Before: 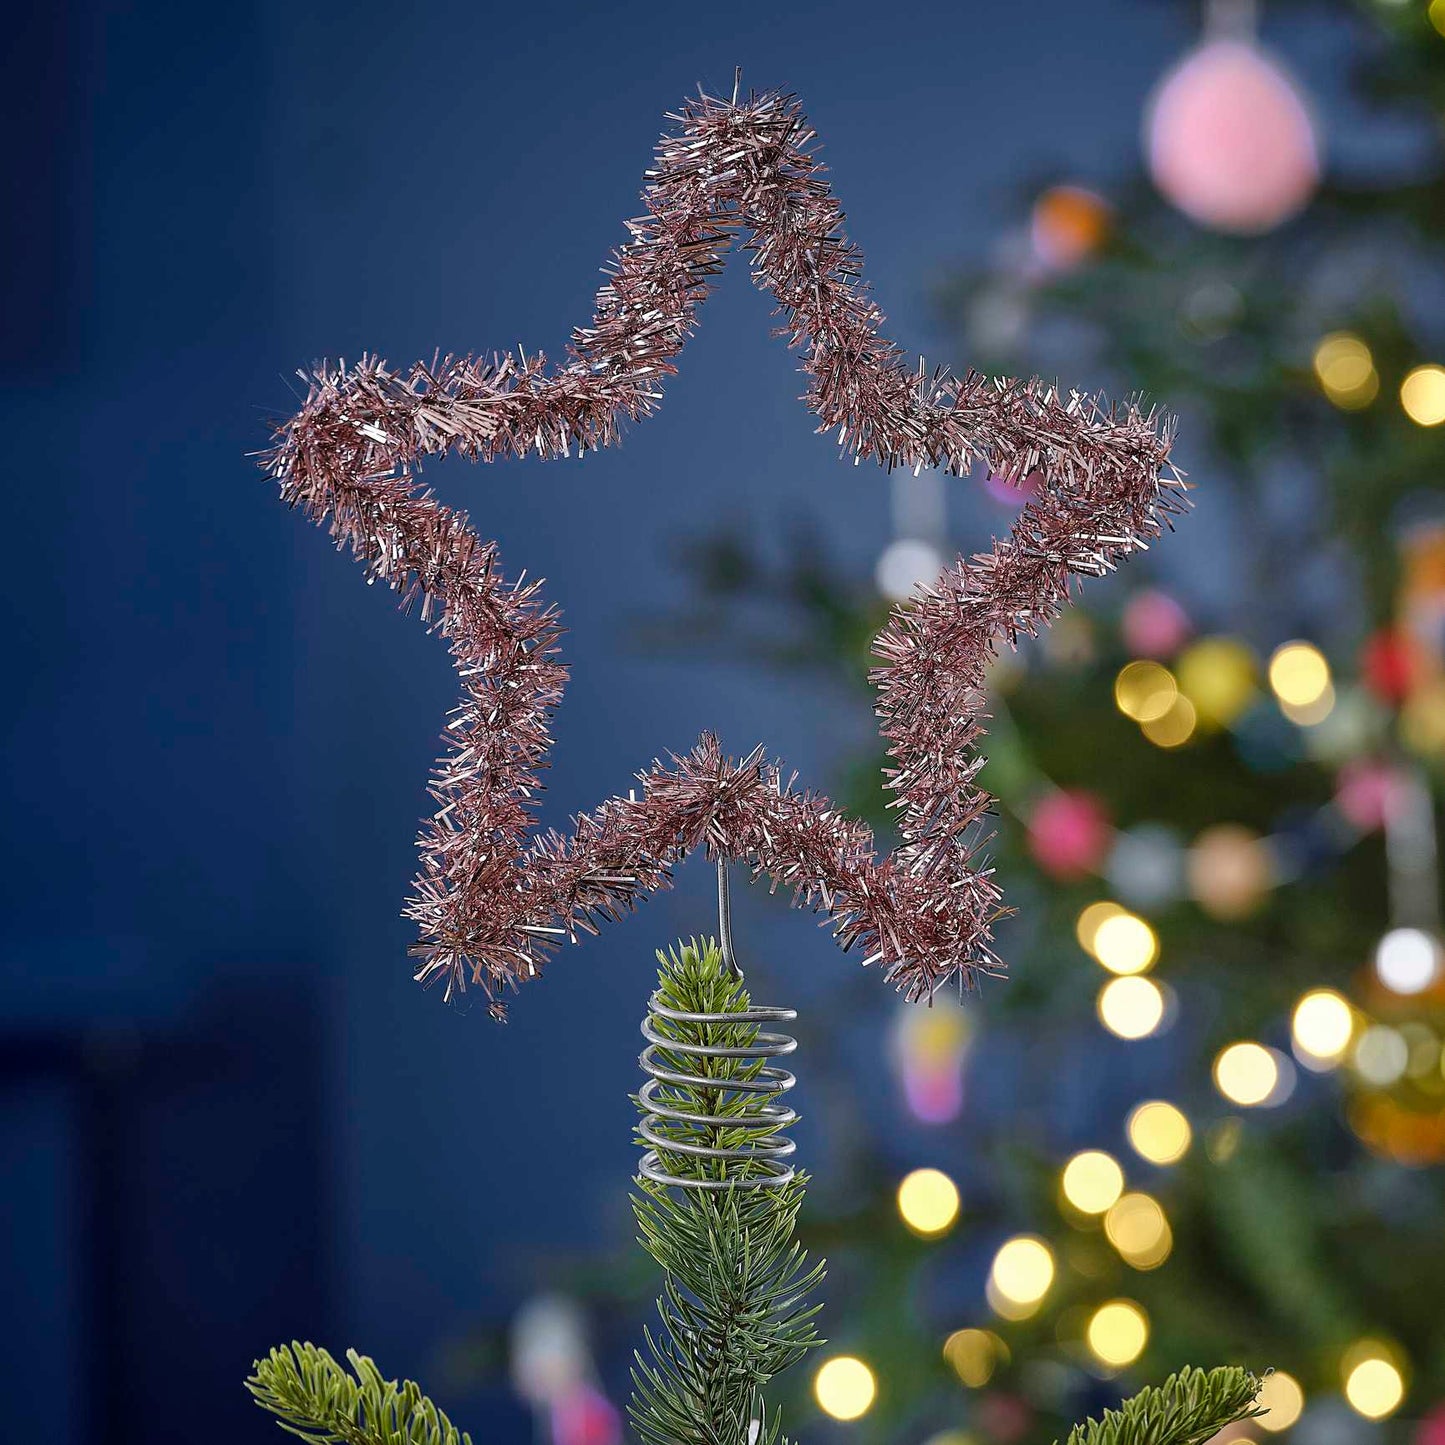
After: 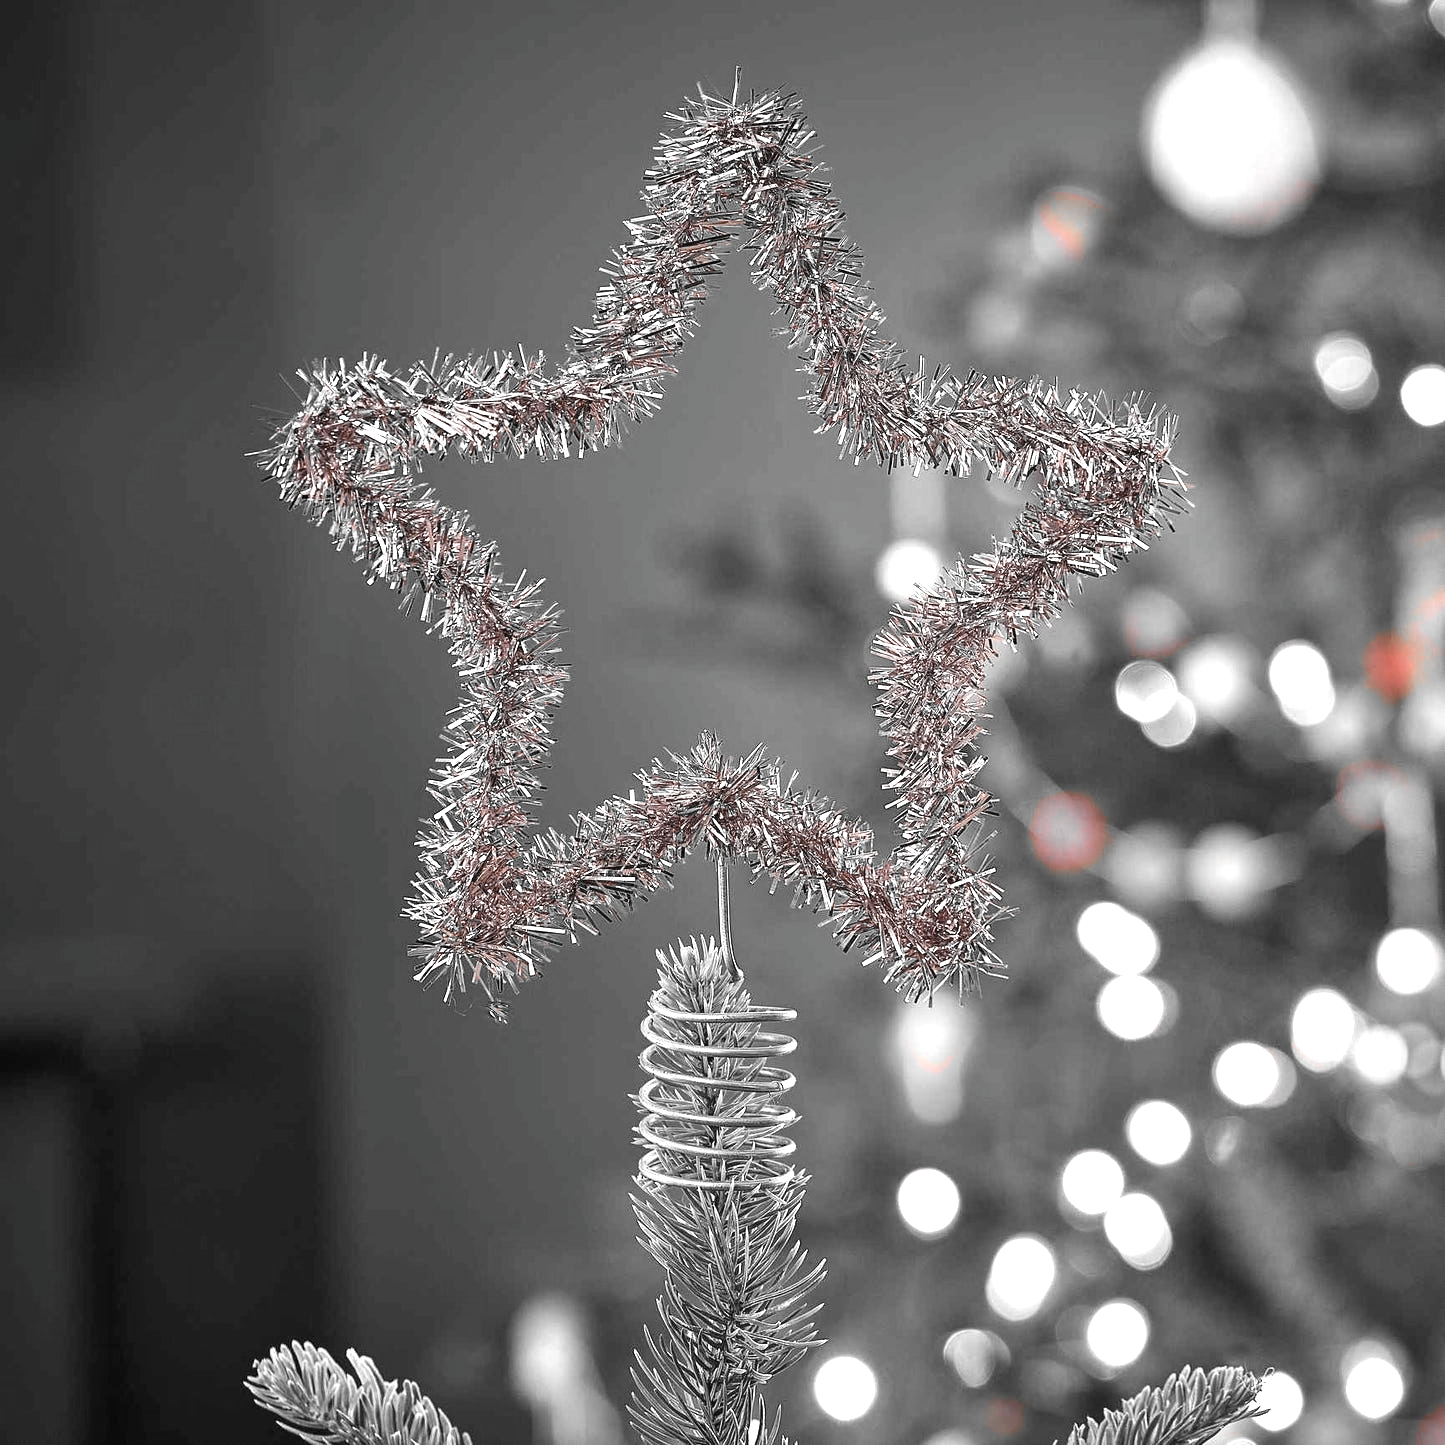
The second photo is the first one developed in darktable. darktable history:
color zones: curves: ch1 [(0, 0.006) (0.094, 0.285) (0.171, 0.001) (0.429, 0.001) (0.571, 0.003) (0.714, 0.004) (0.857, 0.004) (1, 0.006)]
exposure: exposure 1.25 EV, compensate exposure bias true, compensate highlight preservation false
contrast brightness saturation: contrast 0.01, saturation -0.05
